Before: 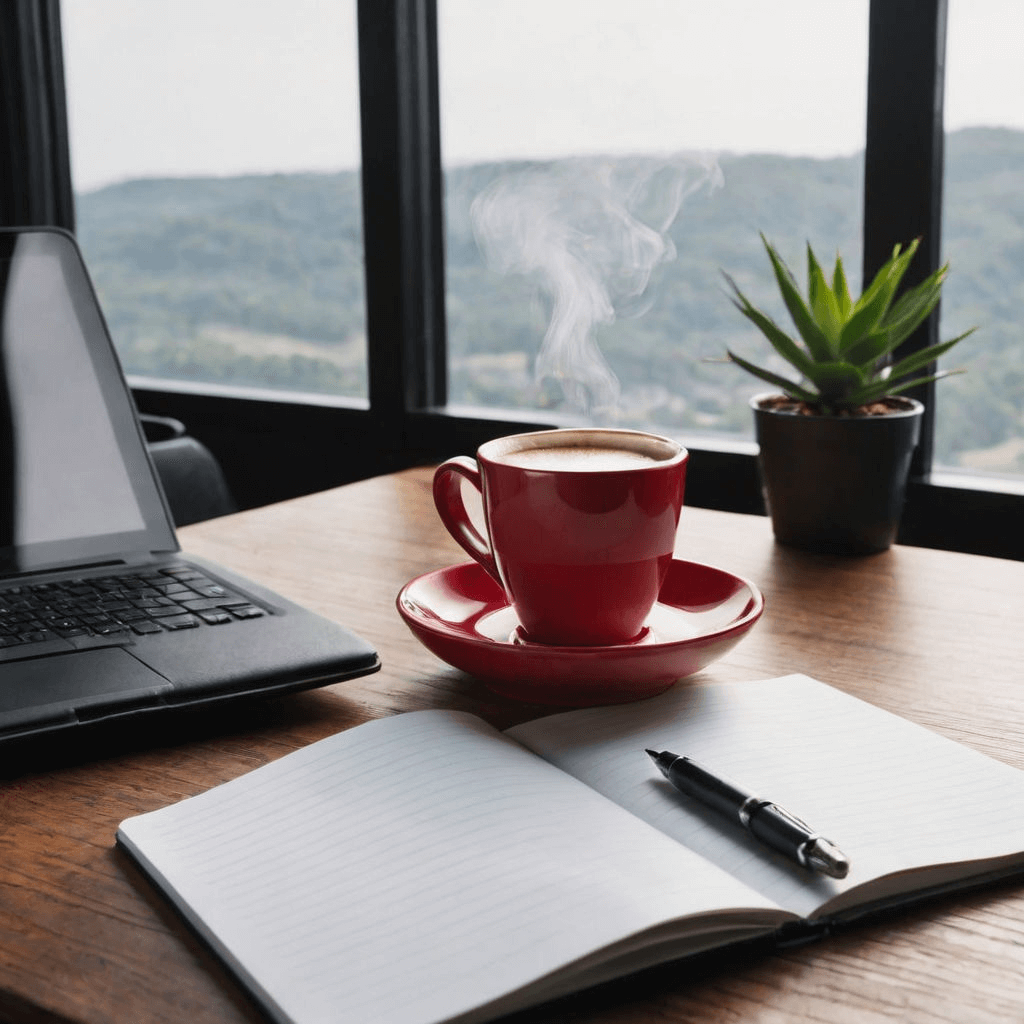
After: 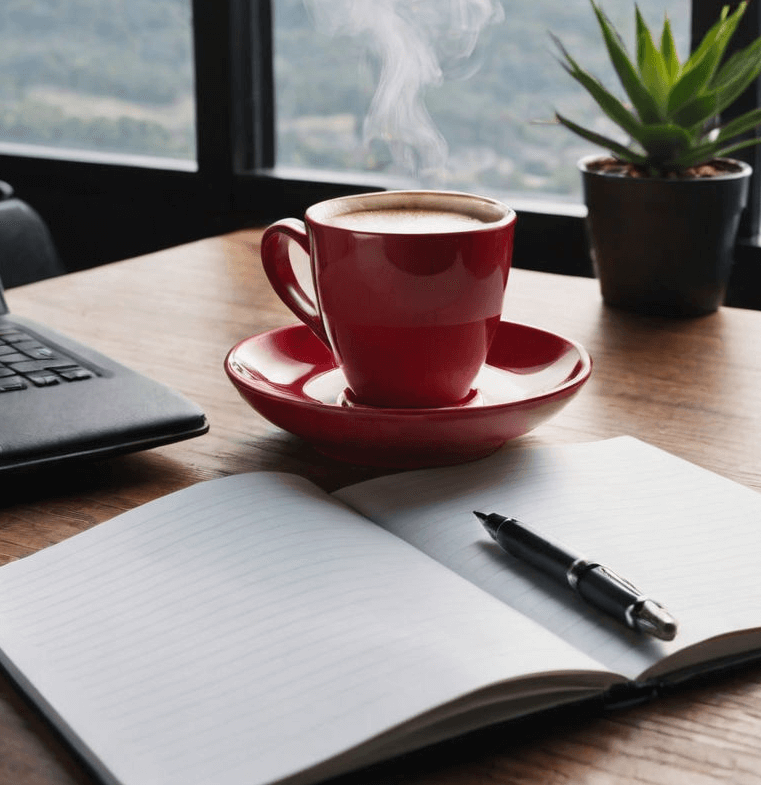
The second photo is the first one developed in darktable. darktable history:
crop: left 16.85%, top 23.284%, right 8.753%
